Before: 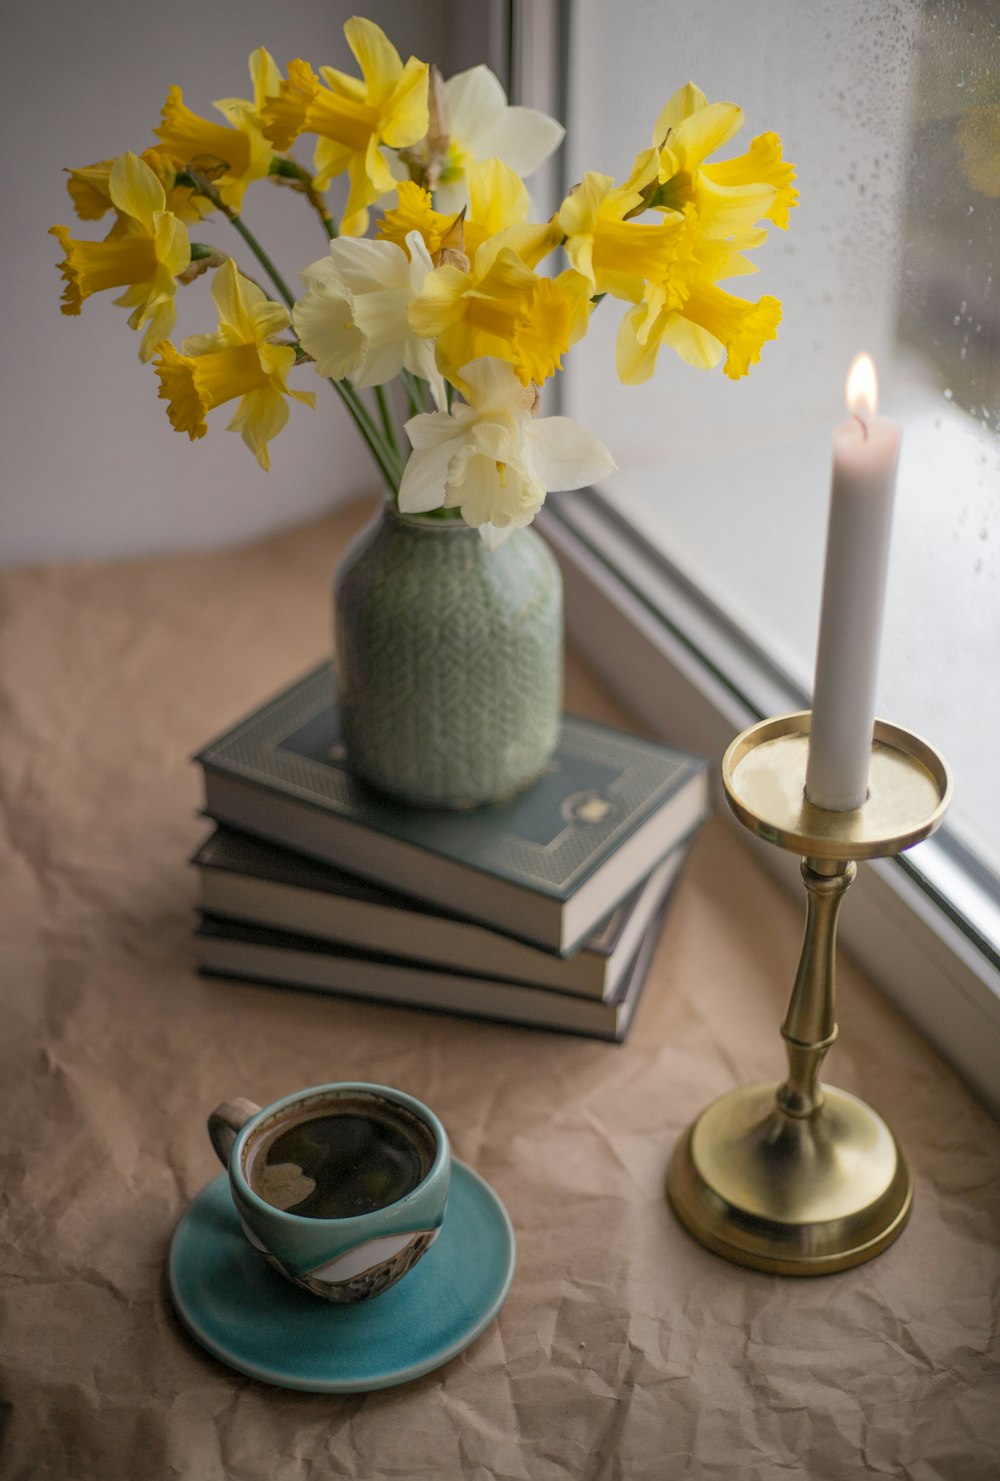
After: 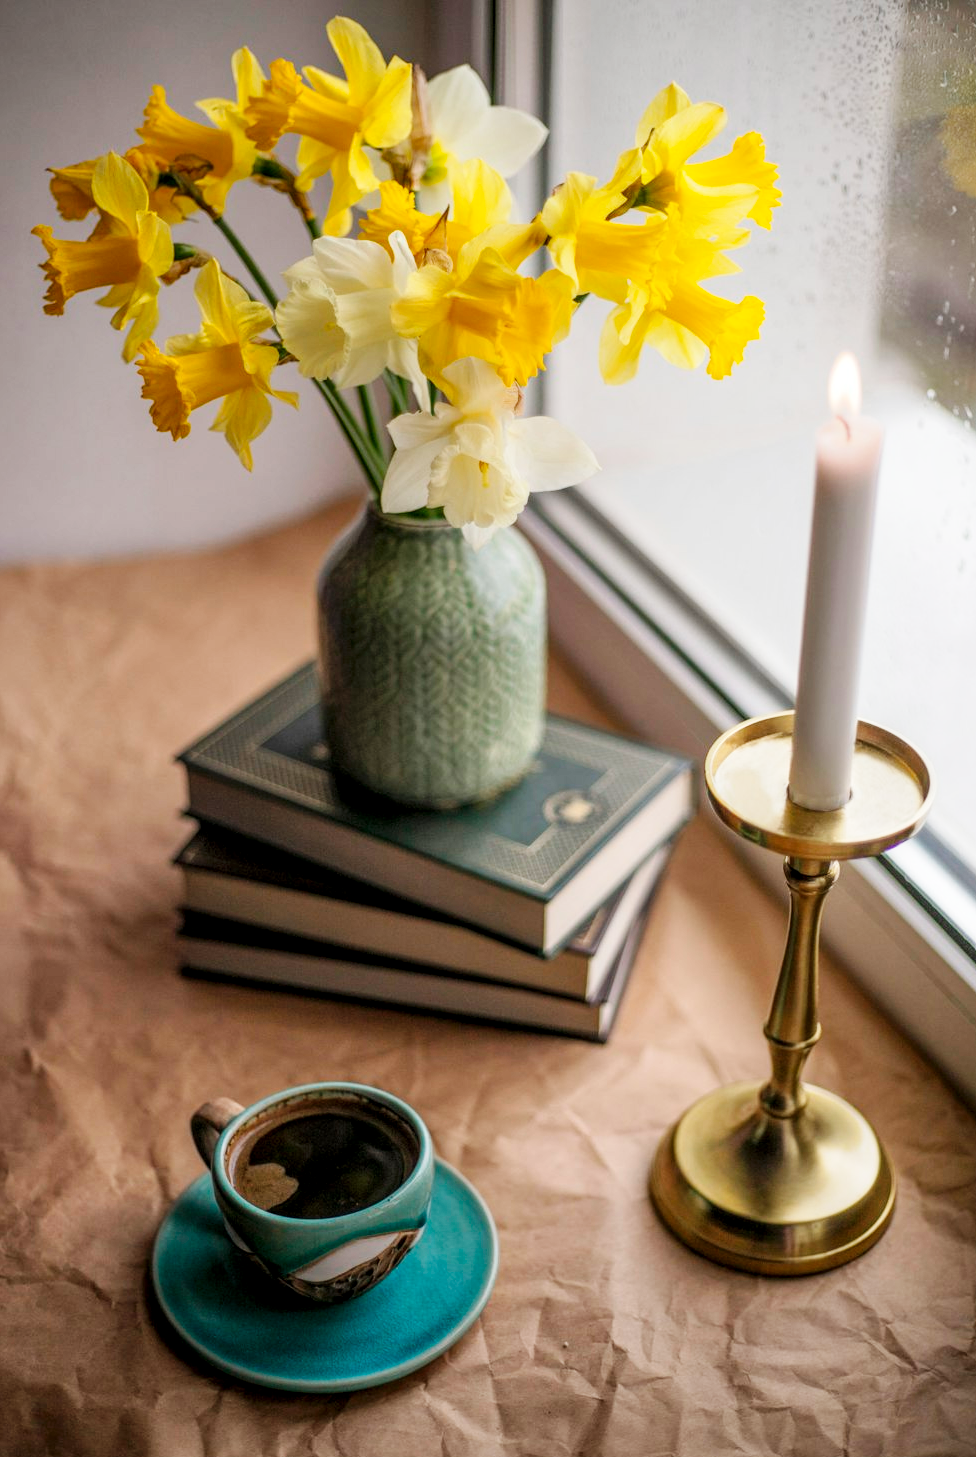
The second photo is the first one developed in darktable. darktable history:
base curve: curves: ch0 [(0, 0) (0.018, 0.026) (0.143, 0.37) (0.33, 0.731) (0.458, 0.853) (0.735, 0.965) (0.905, 0.986) (1, 1)], preserve colors none
local contrast: detail 130%
exposure: black level correction 0, exposure -0.736 EV, compensate exposure bias true, compensate highlight preservation false
crop and rotate: left 1.741%, right 0.578%, bottom 1.573%
